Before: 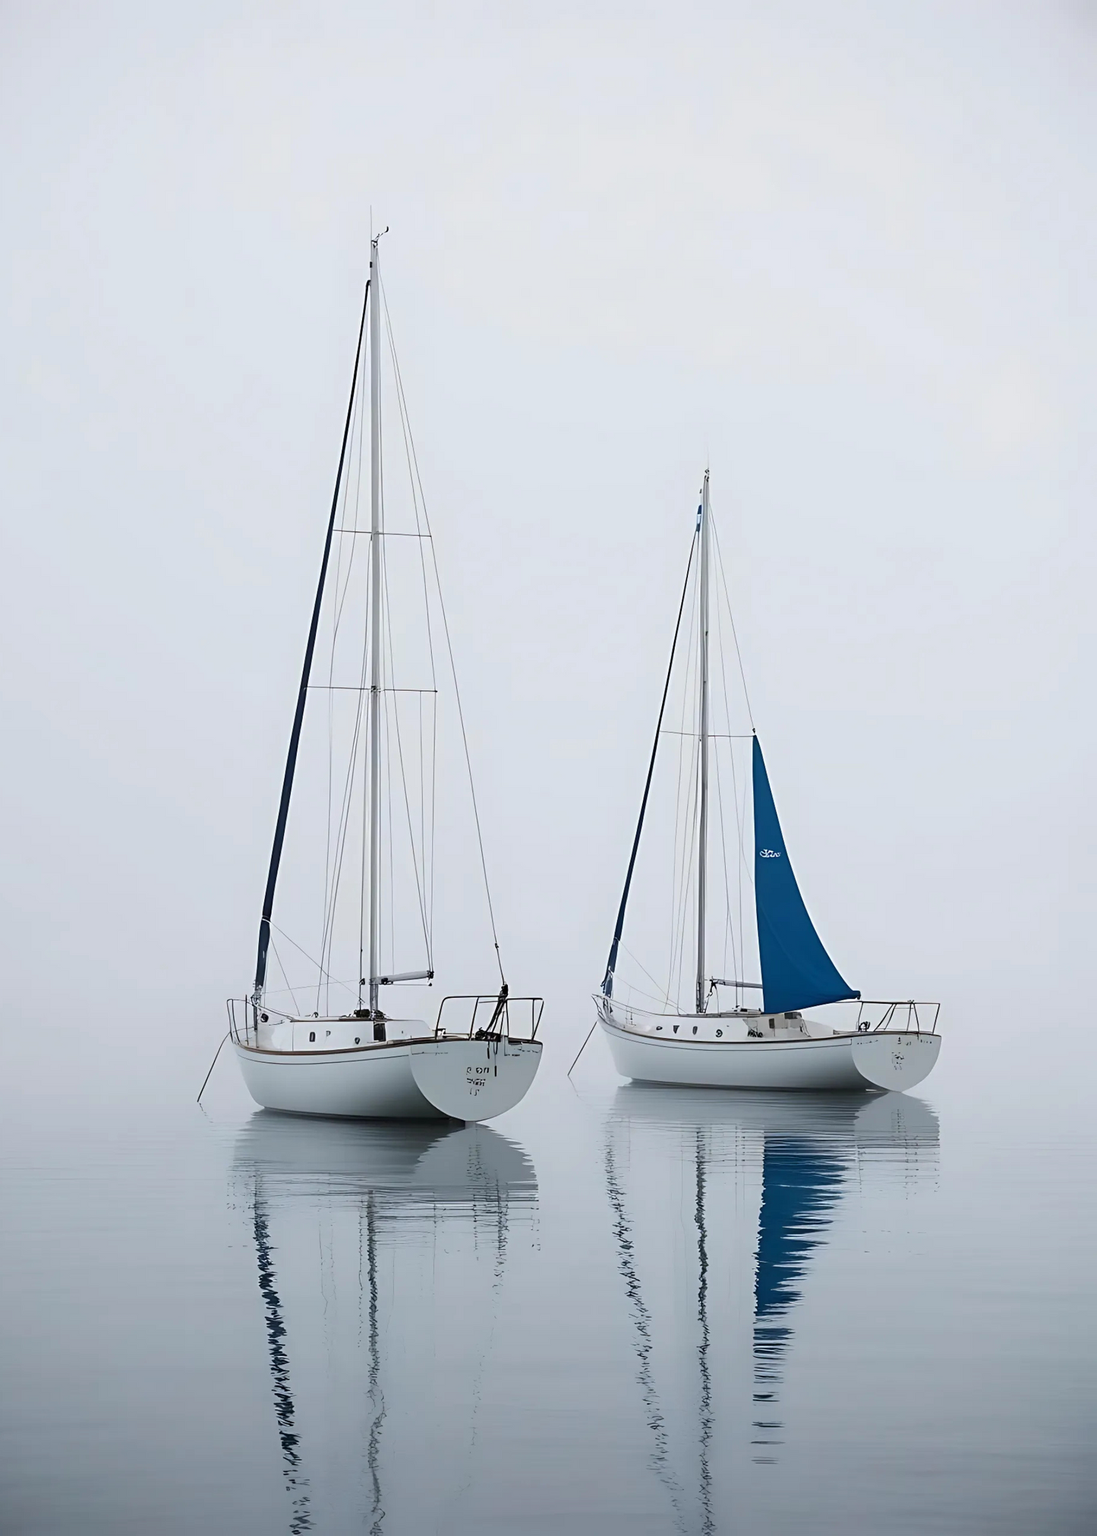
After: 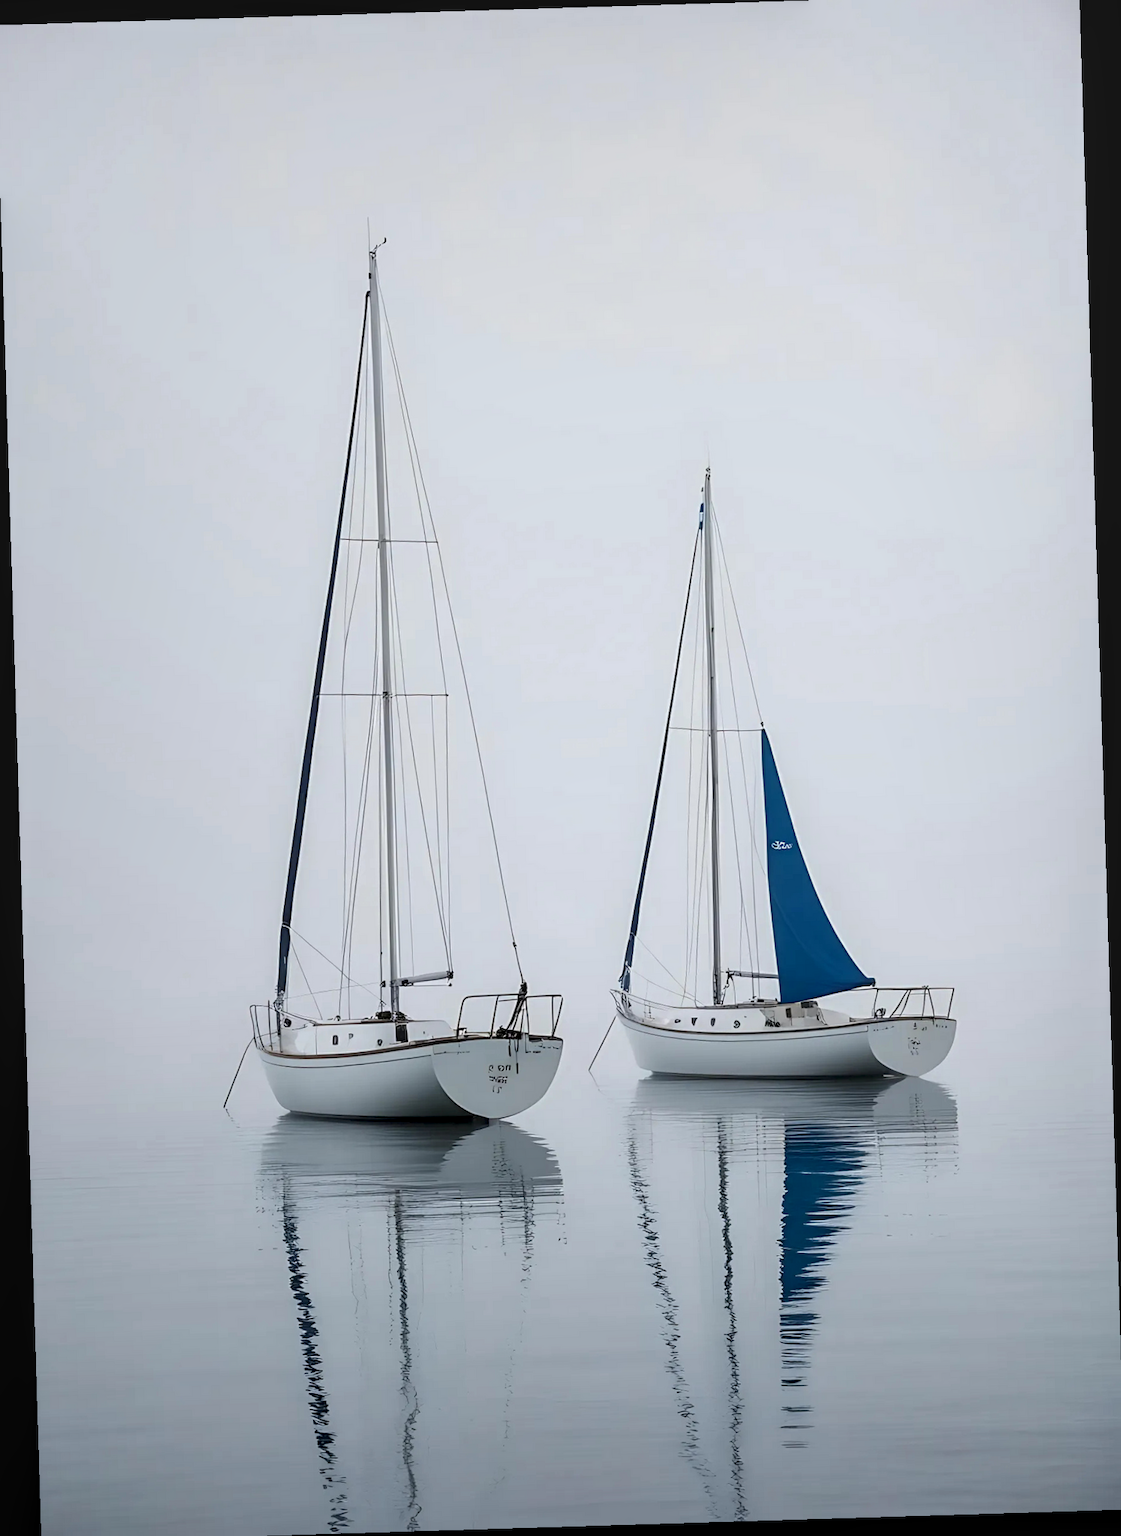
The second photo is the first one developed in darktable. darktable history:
crop: left 0.434%, top 0.485%, right 0.244%, bottom 0.386%
local contrast: detail 130%
rotate and perspective: rotation -1.75°, automatic cropping off
